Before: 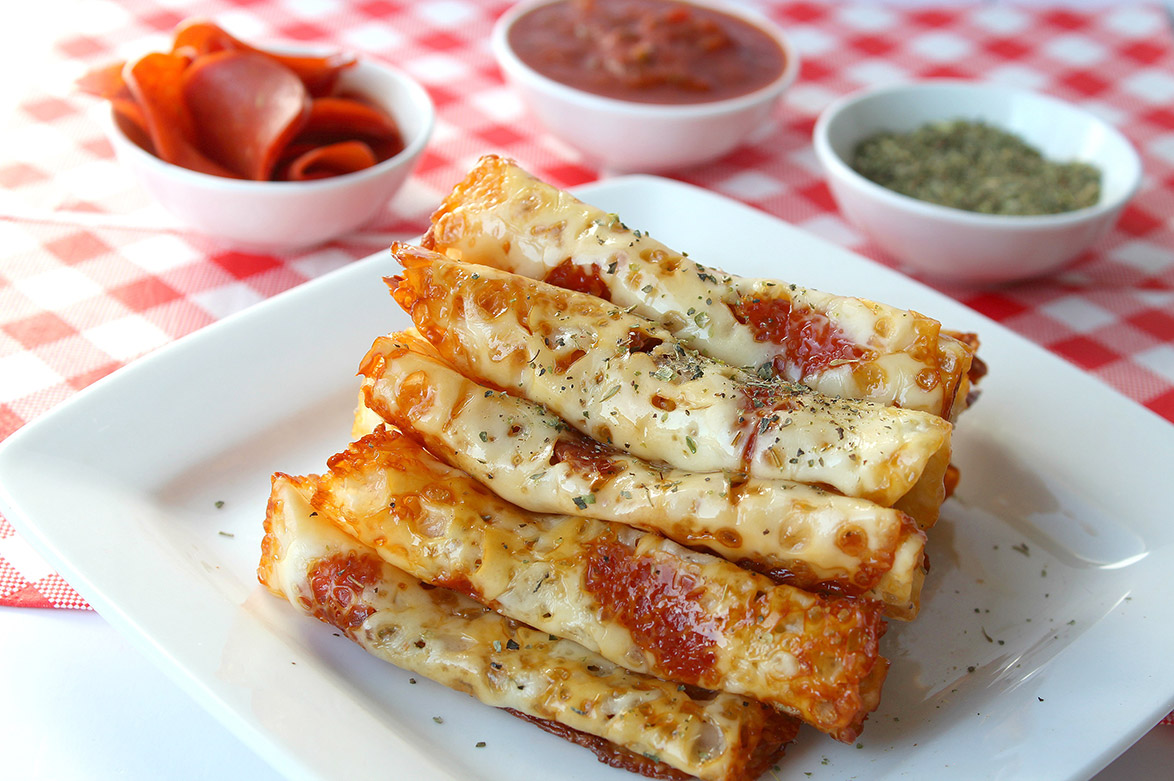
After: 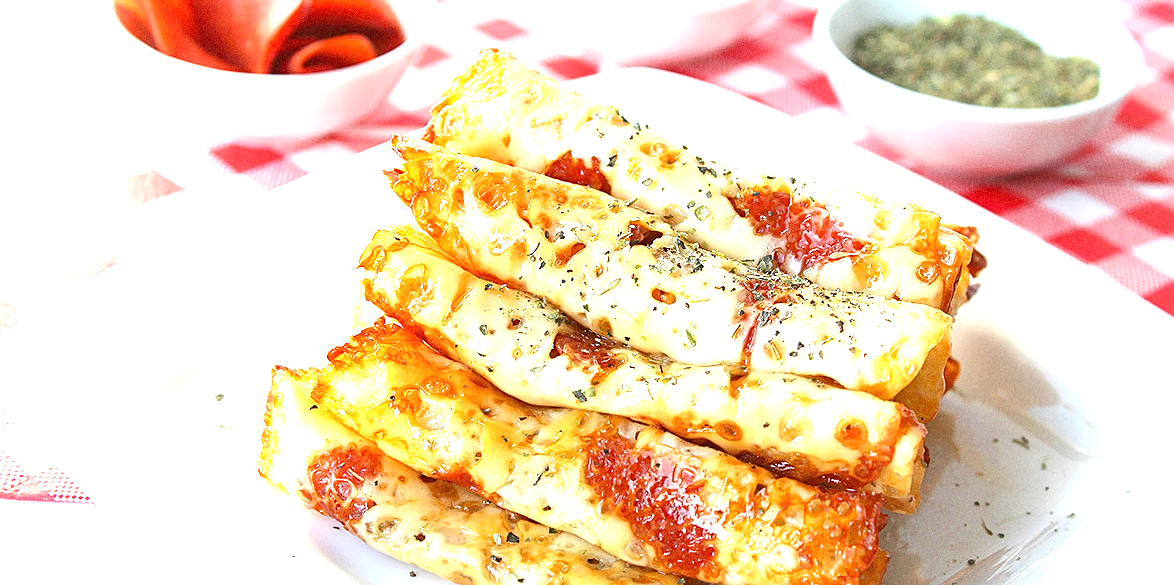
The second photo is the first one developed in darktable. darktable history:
sharpen: on, module defaults
crop: top 13.819%, bottom 11.169%
exposure: black level correction 0, exposure 1.45 EV, compensate exposure bias true, compensate highlight preservation false
grain: coarseness 0.09 ISO
